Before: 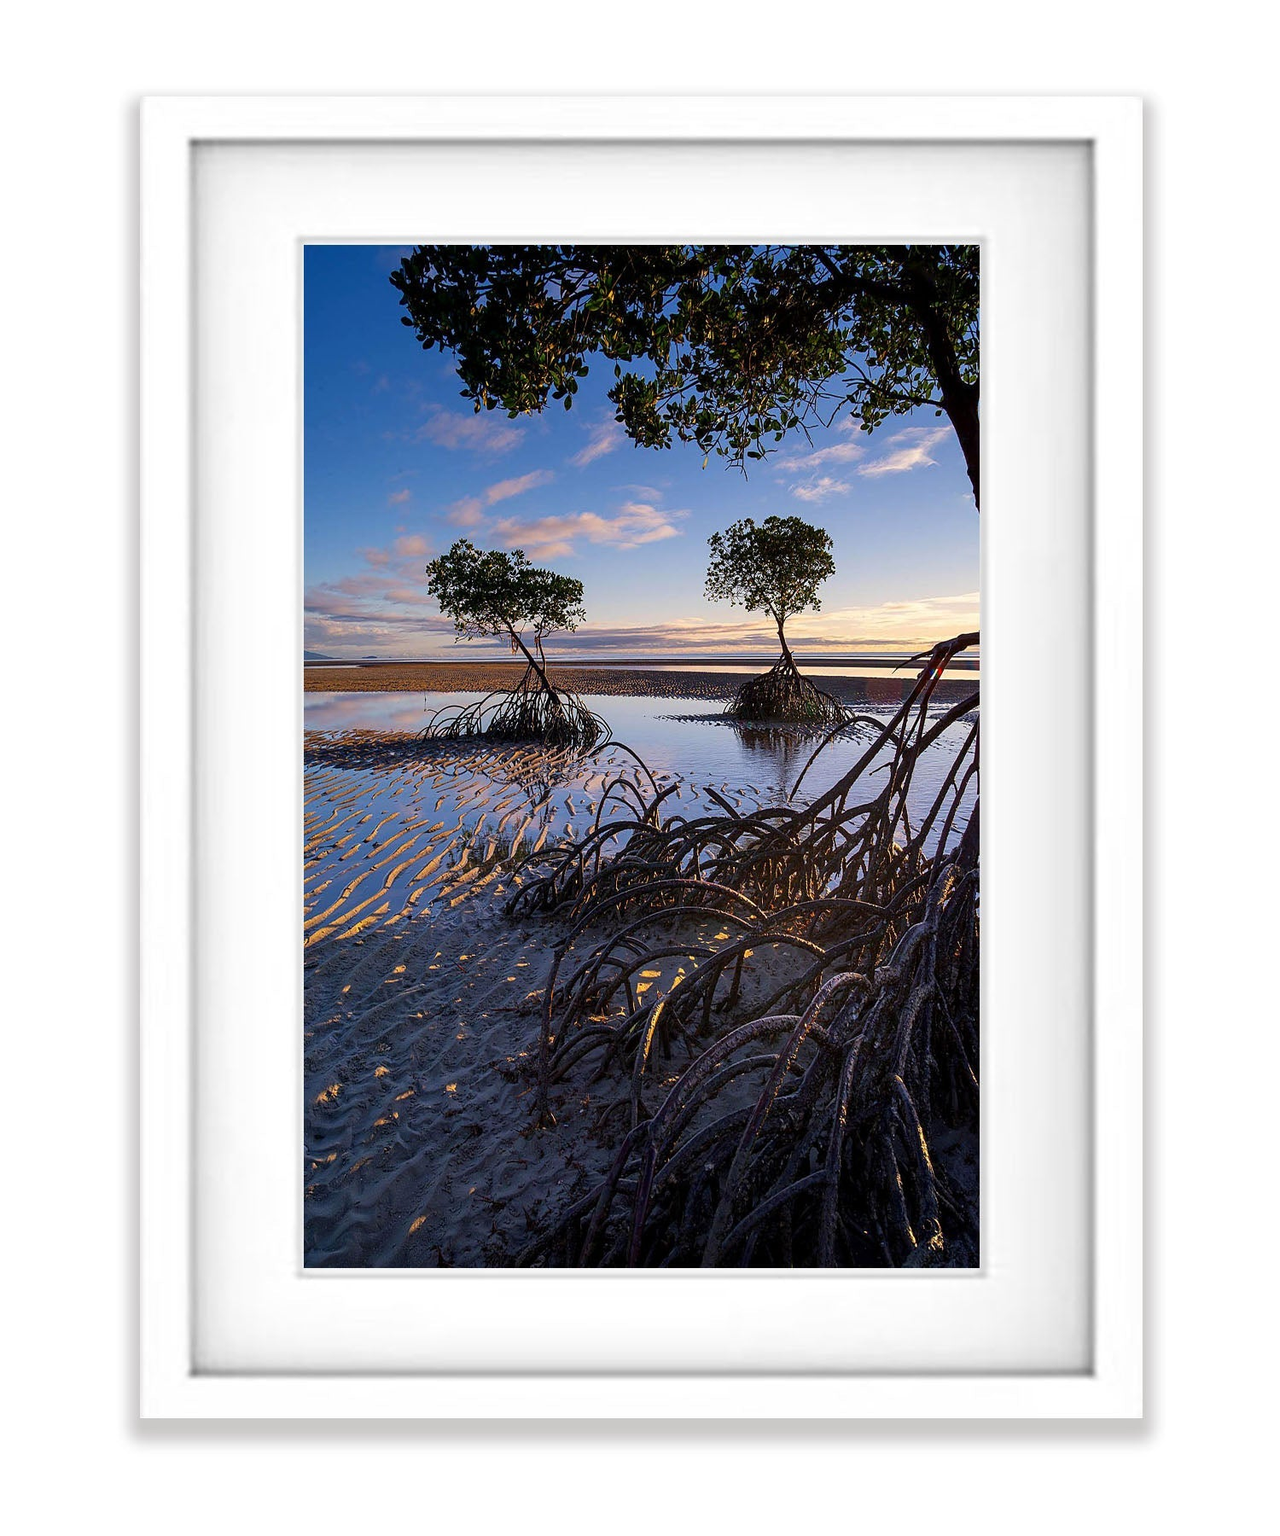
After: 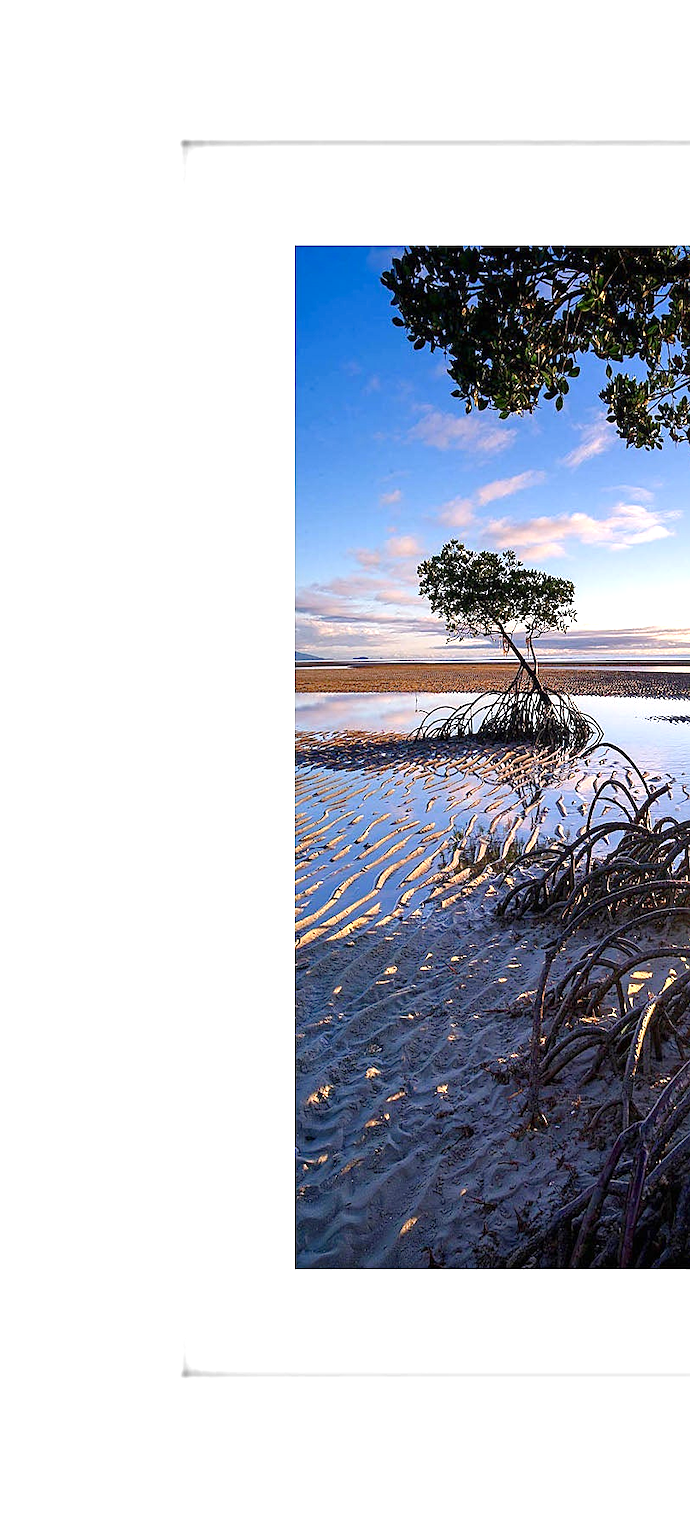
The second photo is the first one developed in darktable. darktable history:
color balance rgb: linear chroma grading › global chroma 9.123%, perceptual saturation grading › global saturation -0.04%, perceptual saturation grading › highlights -32.634%, perceptual saturation grading › mid-tones 5.863%, perceptual saturation grading › shadows 17.296%
crop: left 0.74%, right 45.331%, bottom 0.091%
exposure: black level correction 0, exposure 1 EV, compensate highlight preservation false
sharpen: amount 0.211
